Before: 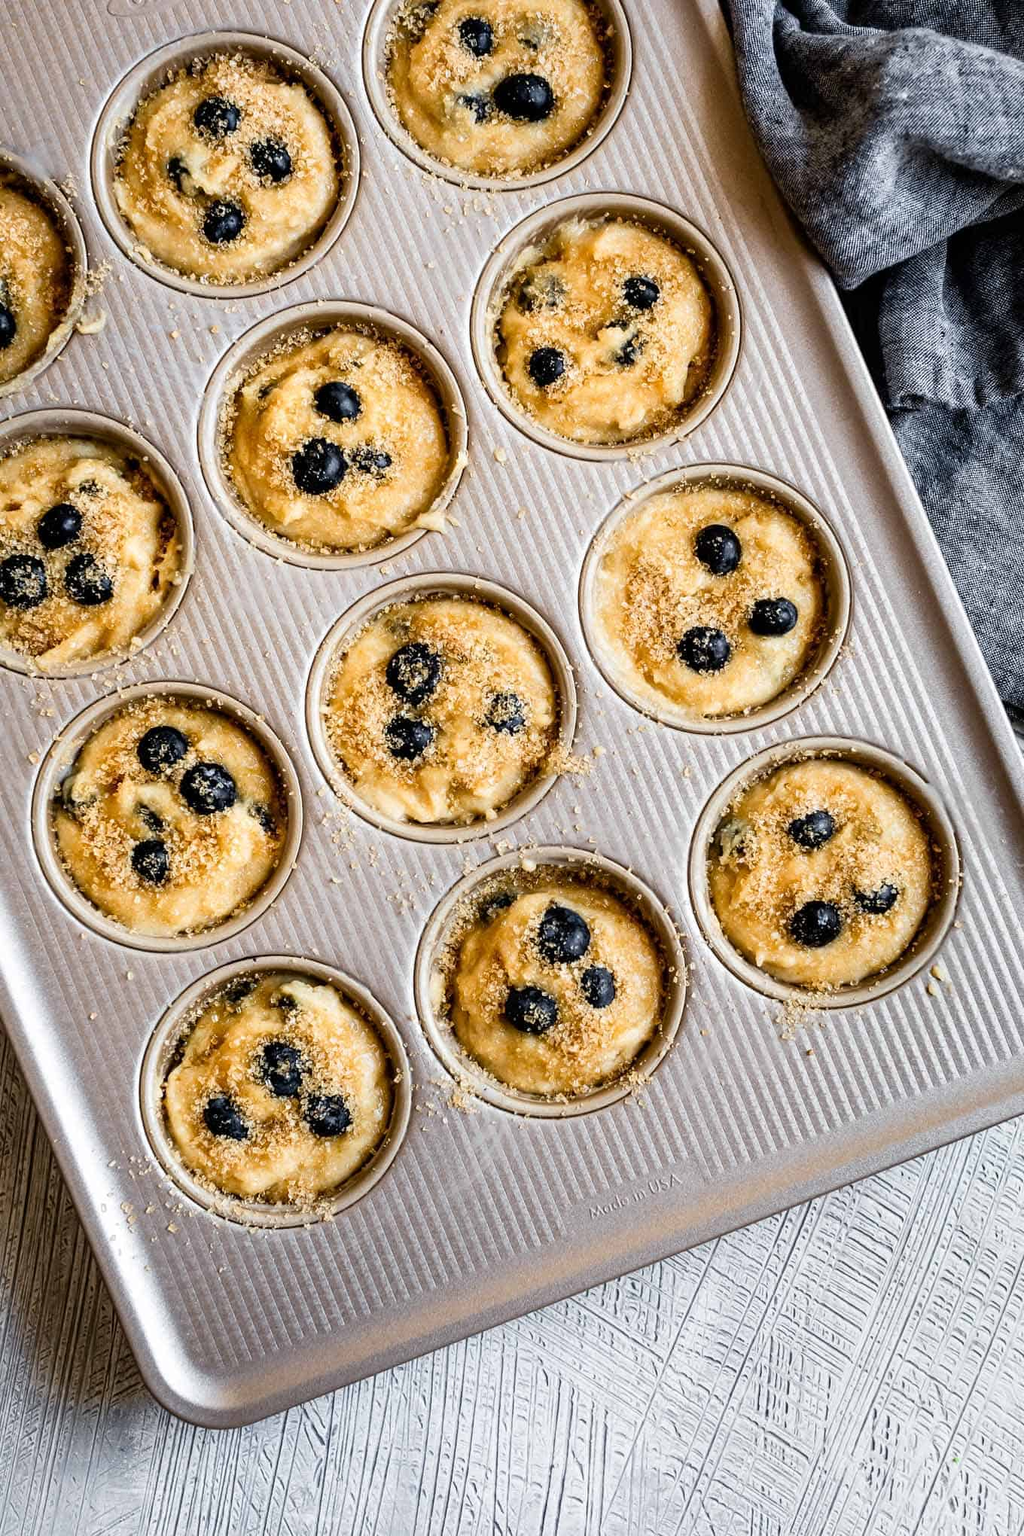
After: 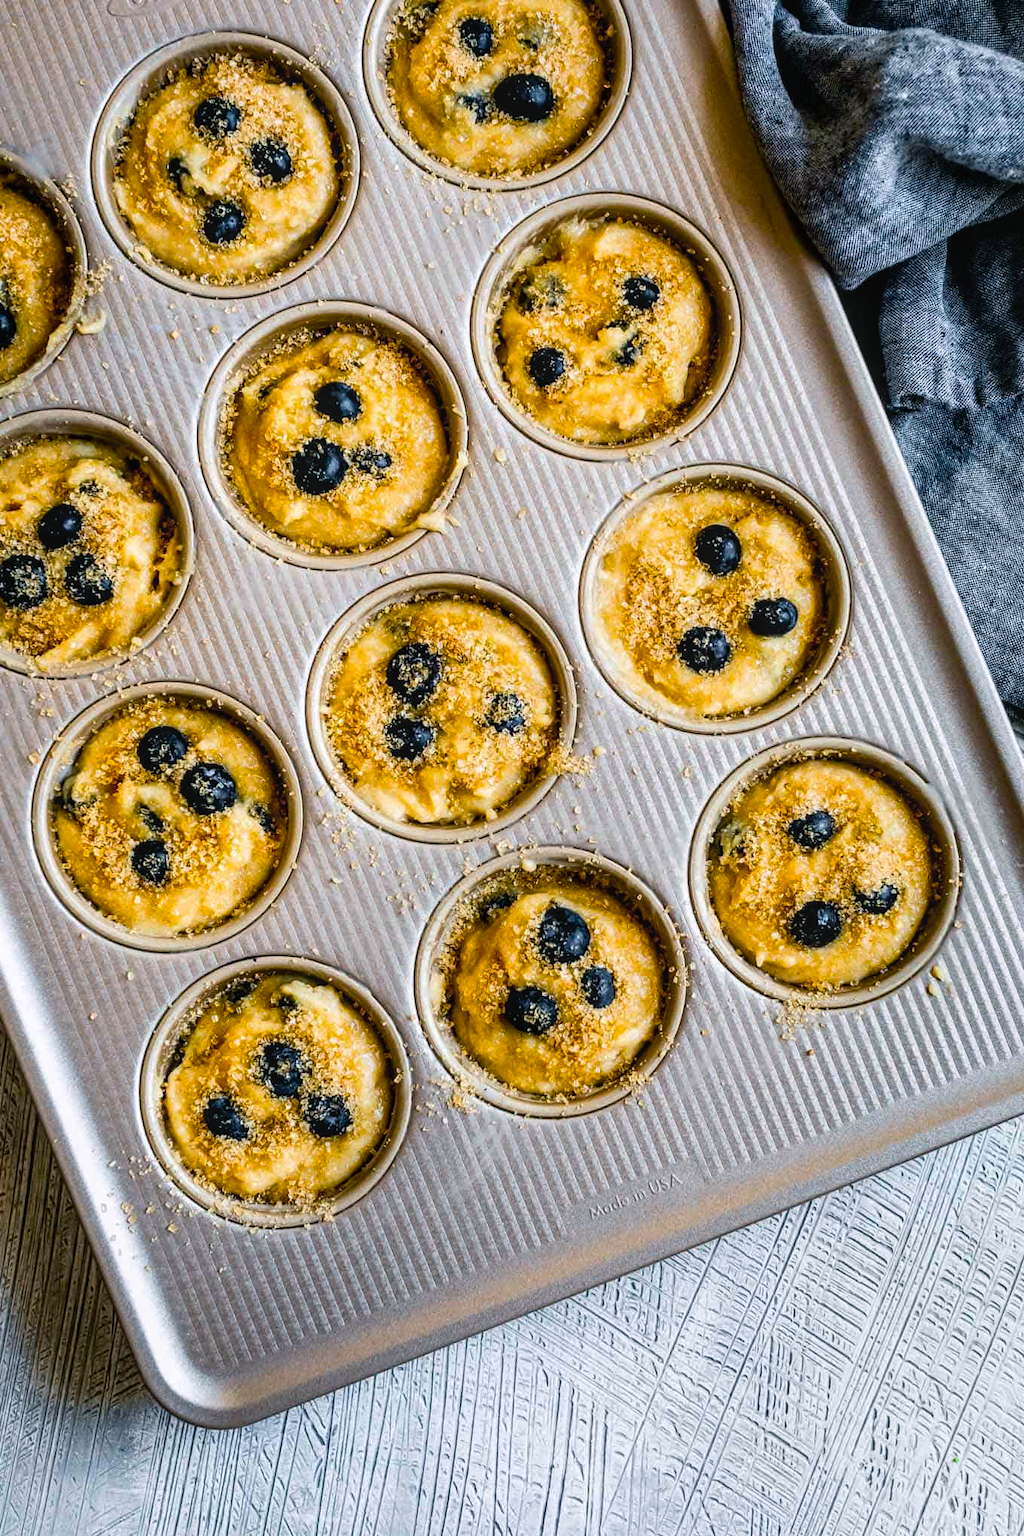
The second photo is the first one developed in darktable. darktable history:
local contrast: detail 114%
color balance rgb: power › luminance -7.885%, power › chroma 1.112%, power › hue 215.97°, linear chroma grading › global chroma 15.491%, perceptual saturation grading › global saturation 29.542%
tone equalizer: on, module defaults
